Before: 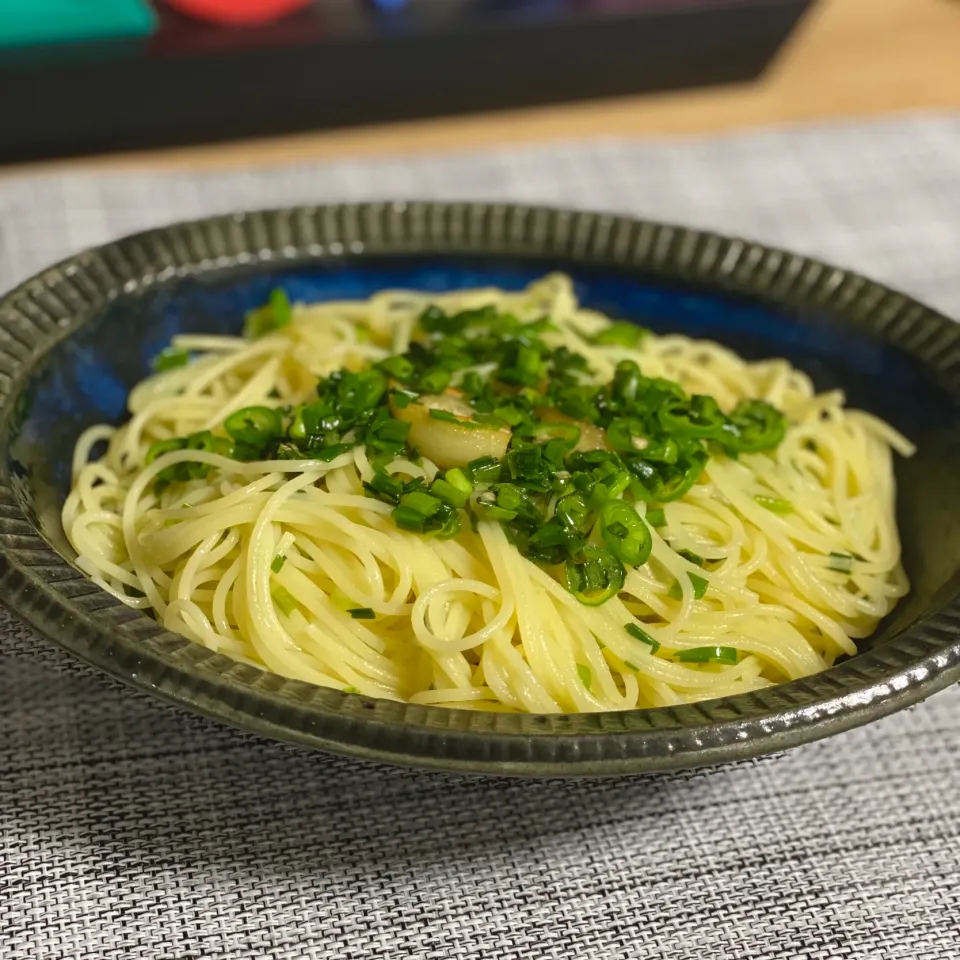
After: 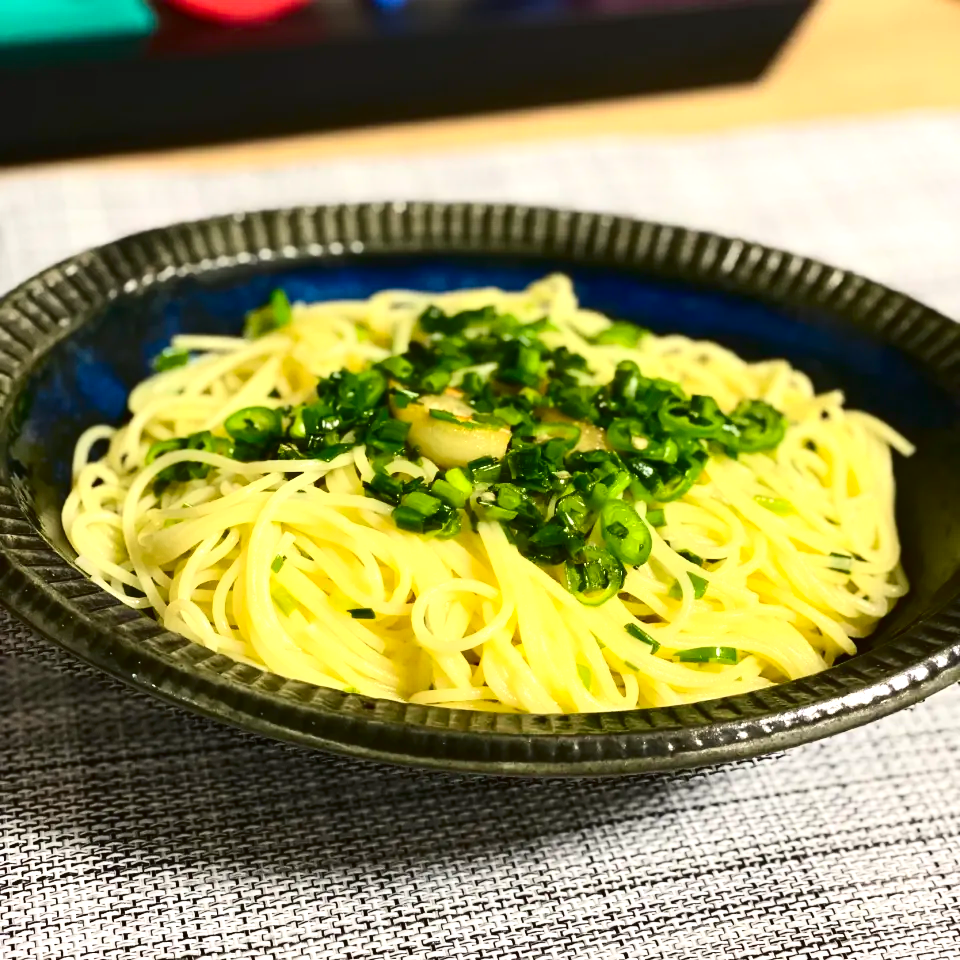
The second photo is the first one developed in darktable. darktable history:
exposure: black level correction 0, exposure 0.7 EV, compensate exposure bias true, compensate highlight preservation false
contrast brightness saturation: contrast 0.32, brightness -0.08, saturation 0.17
